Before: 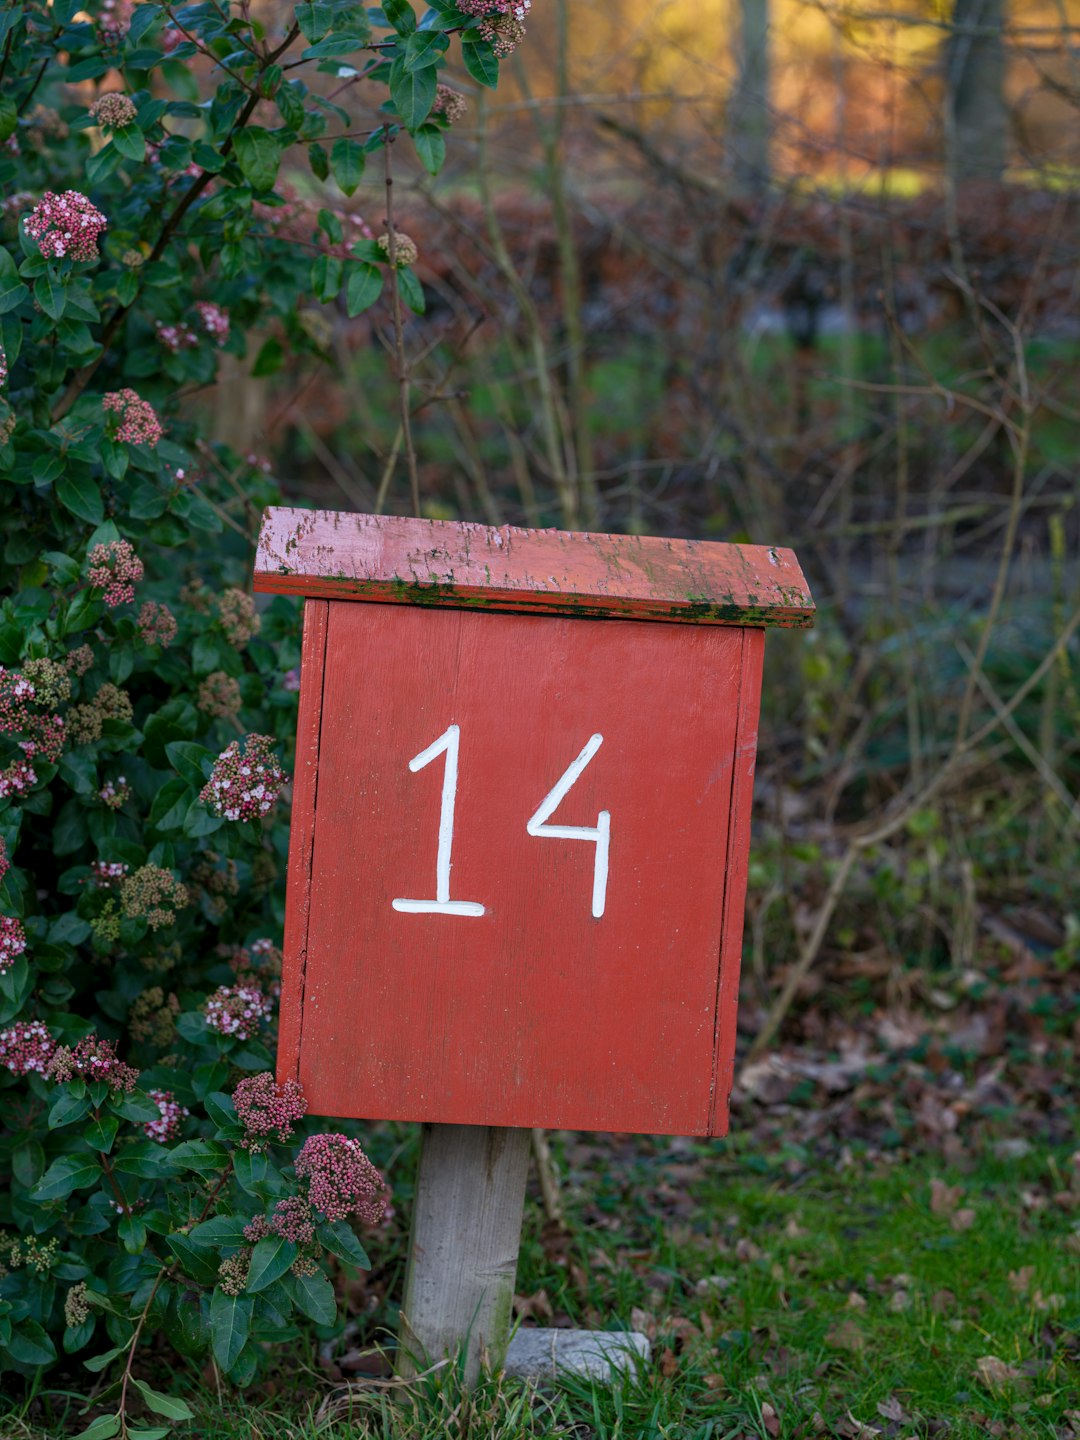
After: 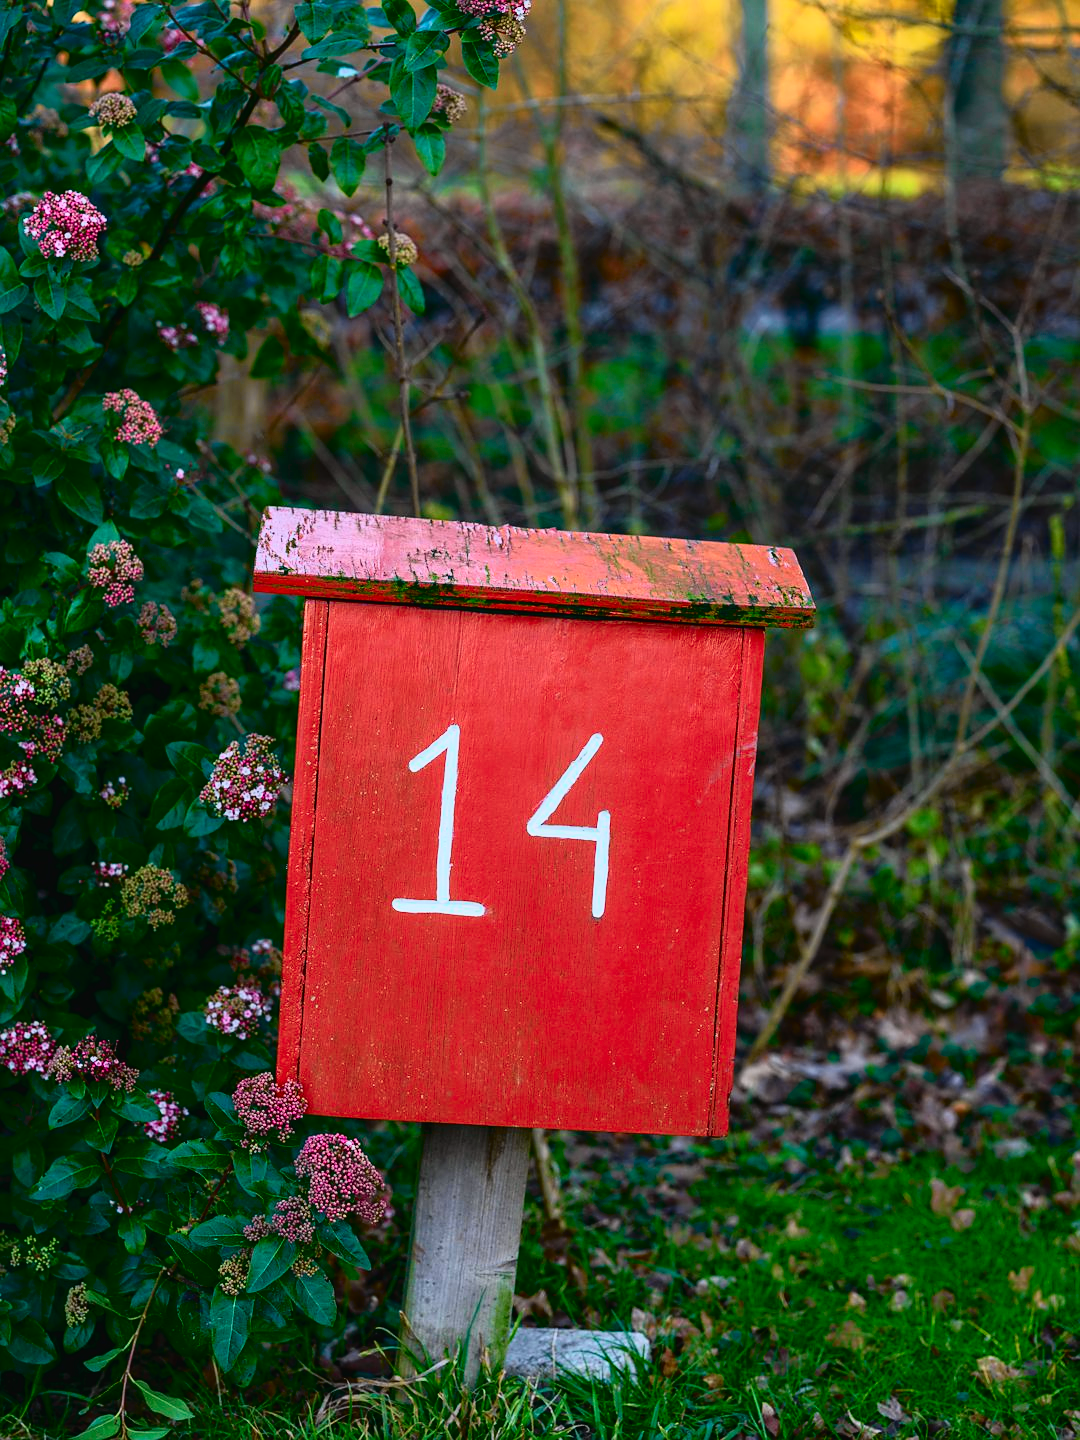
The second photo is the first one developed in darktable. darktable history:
contrast brightness saturation: contrast 0.181, saturation 0.299
tone curve: curves: ch0 [(0, 0.022) (0.114, 0.088) (0.282, 0.316) (0.446, 0.511) (0.613, 0.693) (0.786, 0.843) (0.999, 0.949)]; ch1 [(0, 0) (0.395, 0.343) (0.463, 0.427) (0.486, 0.474) (0.503, 0.5) (0.535, 0.522) (0.555, 0.546) (0.594, 0.614) (0.755, 0.793) (1, 1)]; ch2 [(0, 0) (0.369, 0.388) (0.449, 0.431) (0.501, 0.5) (0.528, 0.517) (0.561, 0.598) (0.697, 0.721) (1, 1)], color space Lab, independent channels, preserve colors none
sharpen: radius 1.047
